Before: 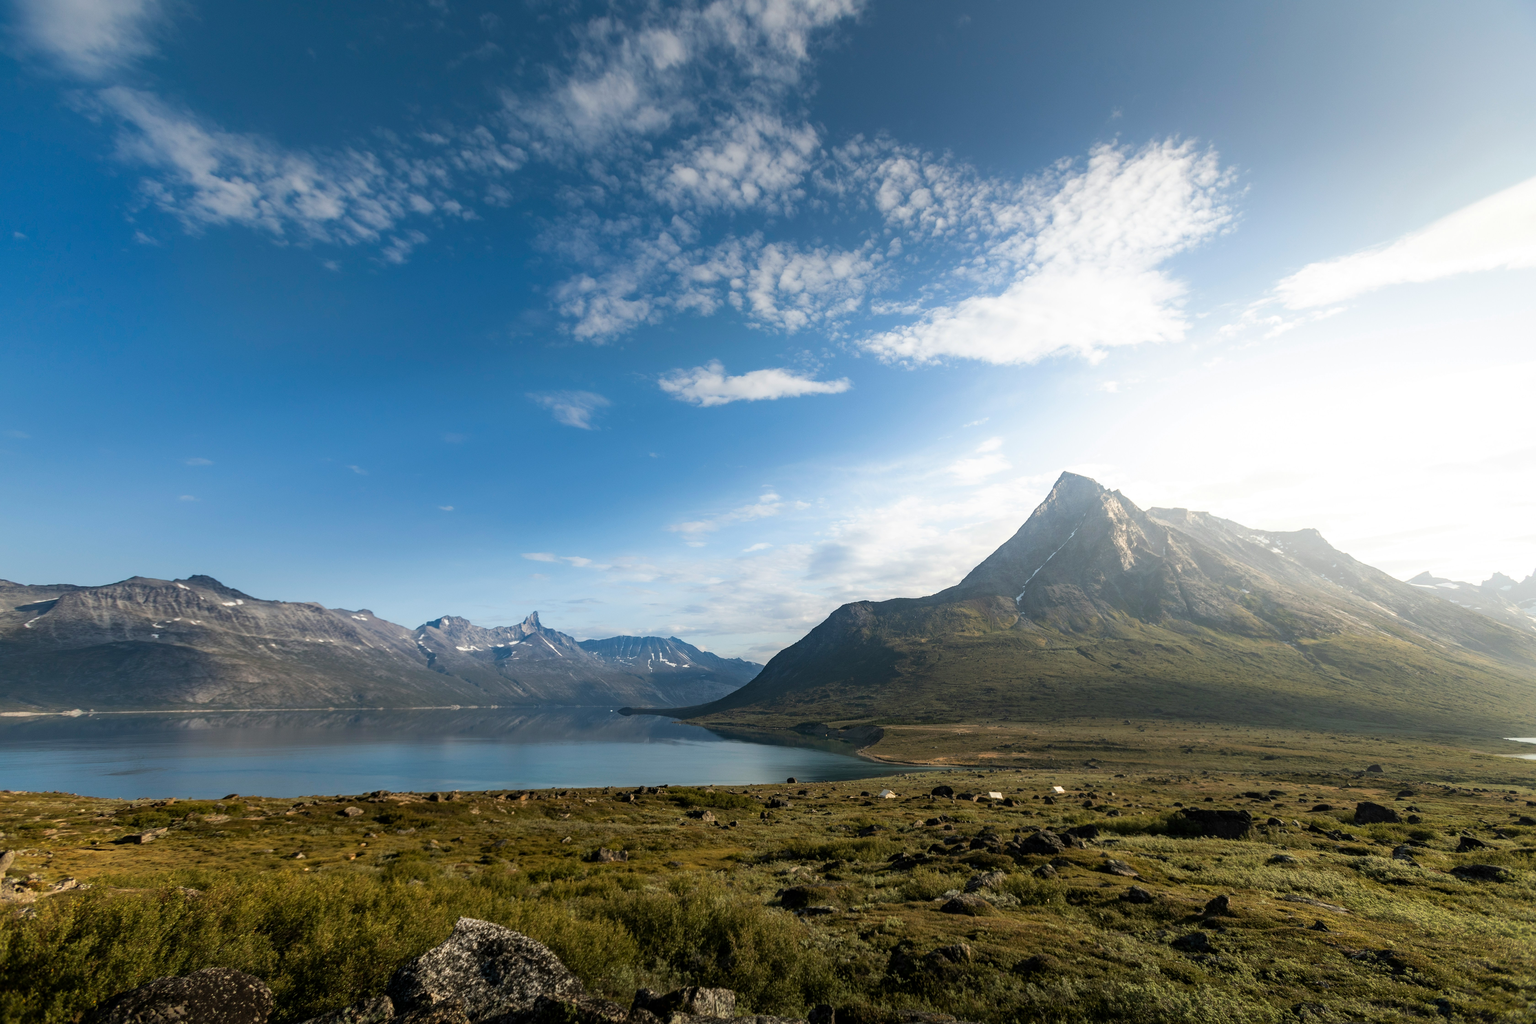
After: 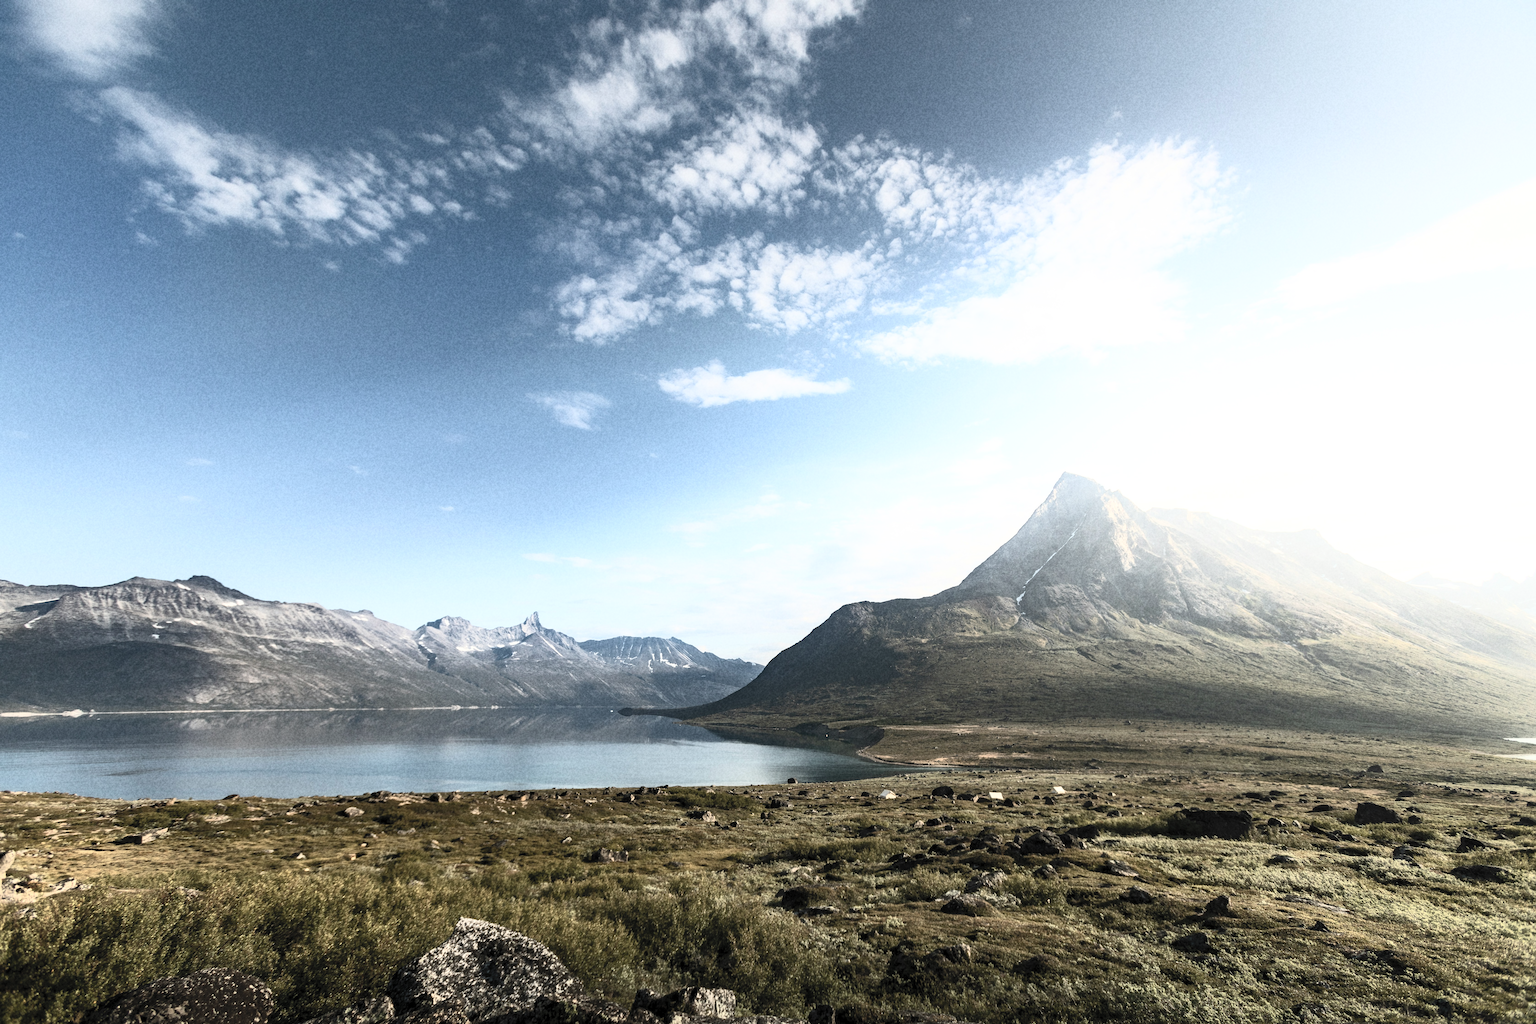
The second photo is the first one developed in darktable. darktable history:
contrast brightness saturation: contrast 0.57, brightness 0.57, saturation -0.34
grain: coarseness 22.88 ISO
